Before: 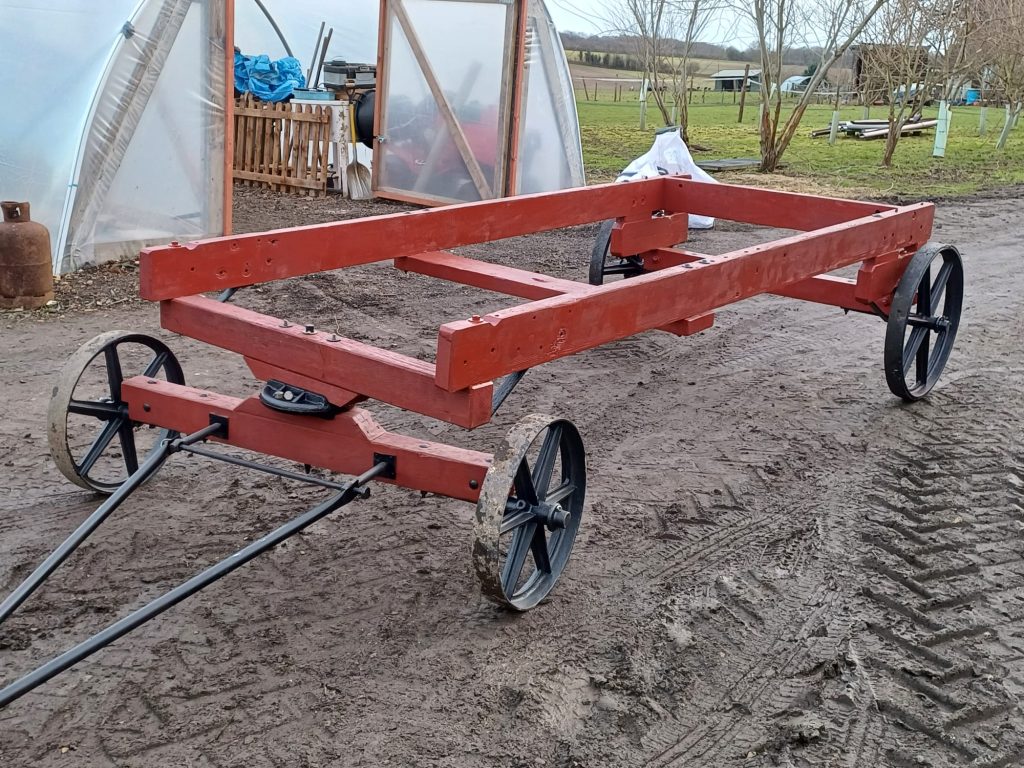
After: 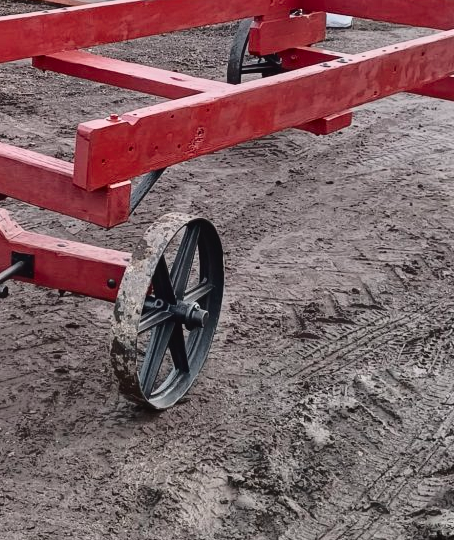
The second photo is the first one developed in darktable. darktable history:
crop: left 35.432%, top 26.233%, right 20.145%, bottom 3.432%
tone curve: curves: ch0 [(0, 0.032) (0.094, 0.08) (0.265, 0.208) (0.41, 0.417) (0.498, 0.496) (0.638, 0.673) (0.819, 0.841) (0.96, 0.899)]; ch1 [(0, 0) (0.161, 0.092) (0.37, 0.302) (0.417, 0.434) (0.495, 0.498) (0.576, 0.589) (0.725, 0.765) (1, 1)]; ch2 [(0, 0) (0.352, 0.403) (0.45, 0.469) (0.521, 0.515) (0.59, 0.579) (1, 1)], color space Lab, independent channels, preserve colors none
